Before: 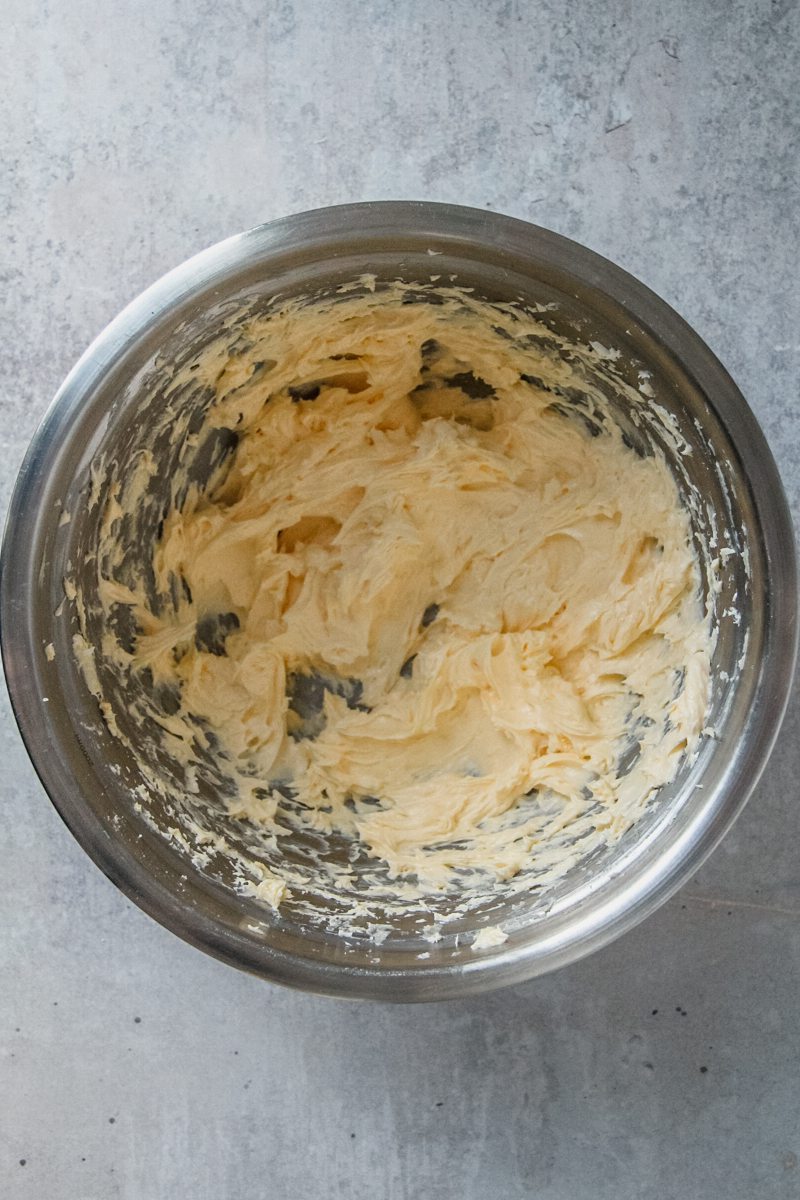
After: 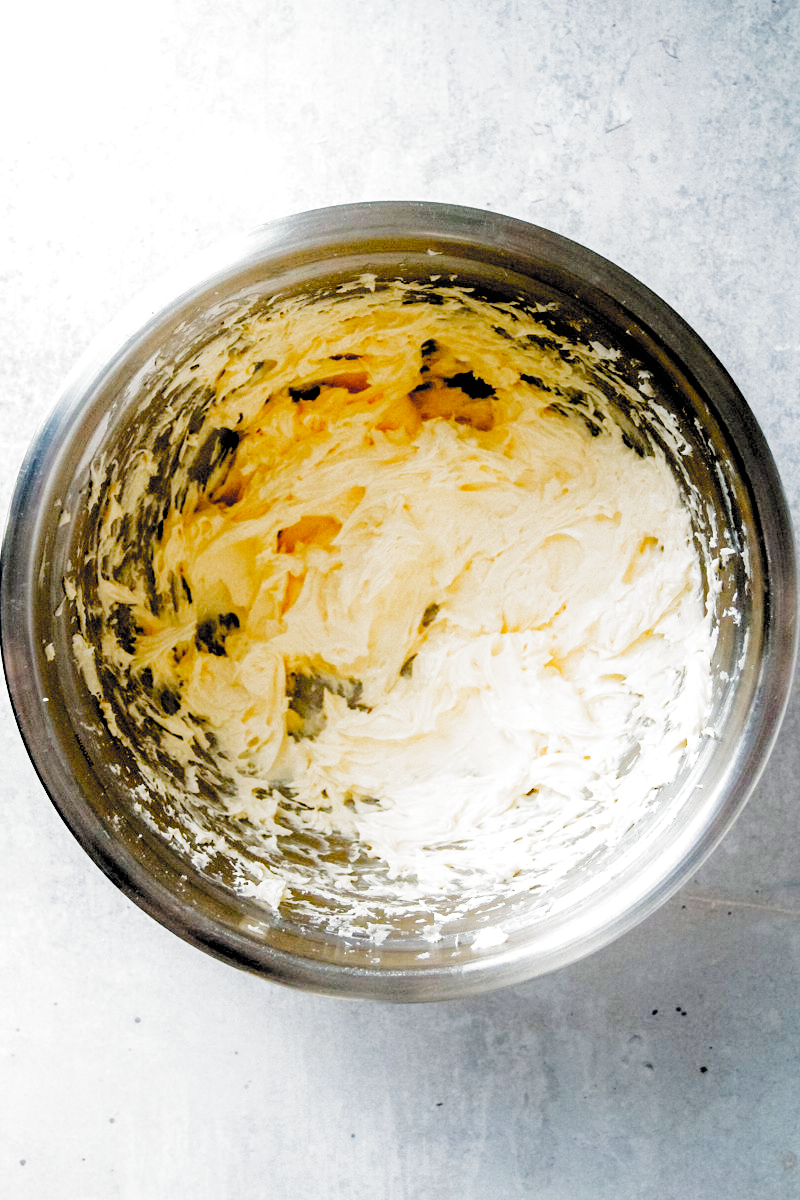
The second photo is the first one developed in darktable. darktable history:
contrast equalizer: y [[0.6 ×6], [0.55 ×6], [0 ×6], [0 ×6], [0 ×6]], mix -0.984
exposure: exposure 0.483 EV, compensate highlight preservation false
shadows and highlights: radius 94.88, shadows -15.2, white point adjustment 0.21, highlights 31.74, compress 48.41%, highlights color adjustment 42.09%, soften with gaussian
filmic rgb: black relative exposure -1.14 EV, white relative exposure 2.1 EV, hardness 1.6, contrast 2.245, preserve chrominance no, color science v5 (2021), contrast in shadows safe, contrast in highlights safe
